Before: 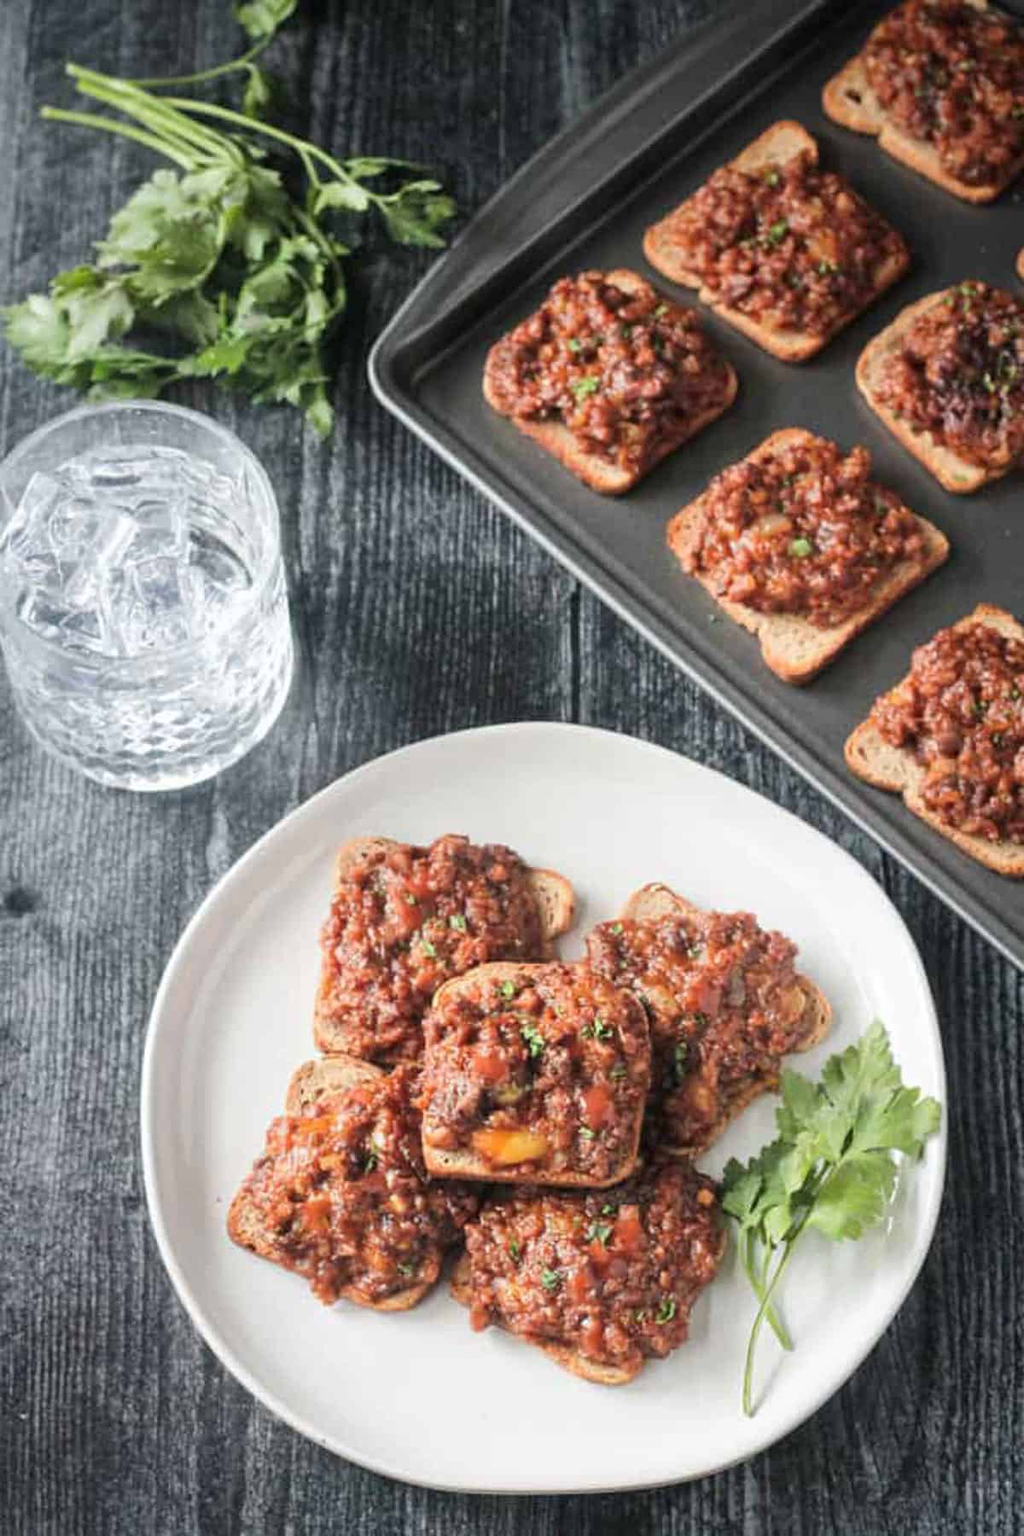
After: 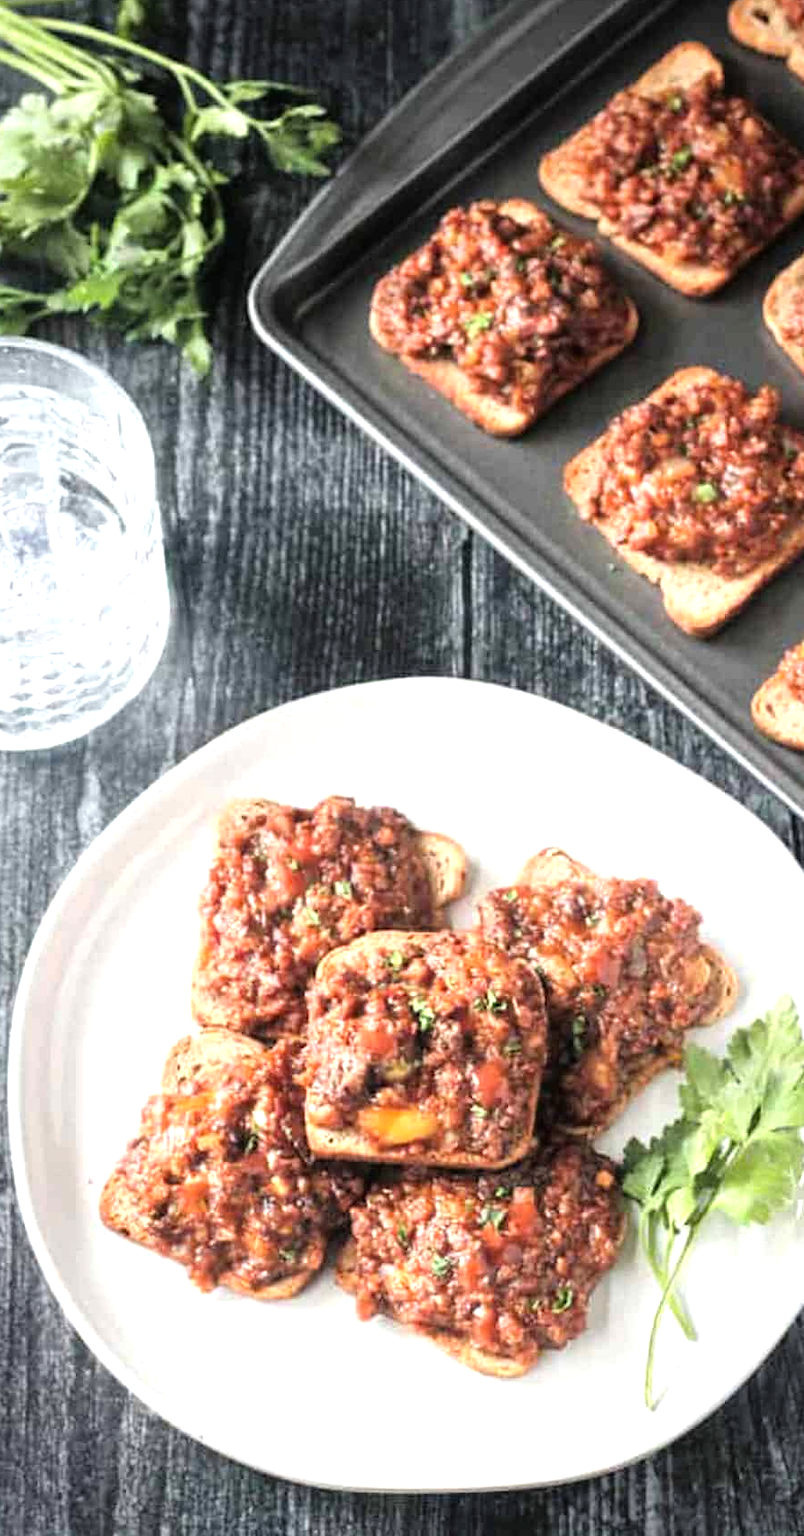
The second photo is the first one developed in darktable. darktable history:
crop and rotate: left 13.024%, top 5.304%, right 12.57%
tone equalizer: -8 EV -0.74 EV, -7 EV -0.685 EV, -6 EV -0.585 EV, -5 EV -0.405 EV, -3 EV 0.384 EV, -2 EV 0.6 EV, -1 EV 0.7 EV, +0 EV 0.727 EV
